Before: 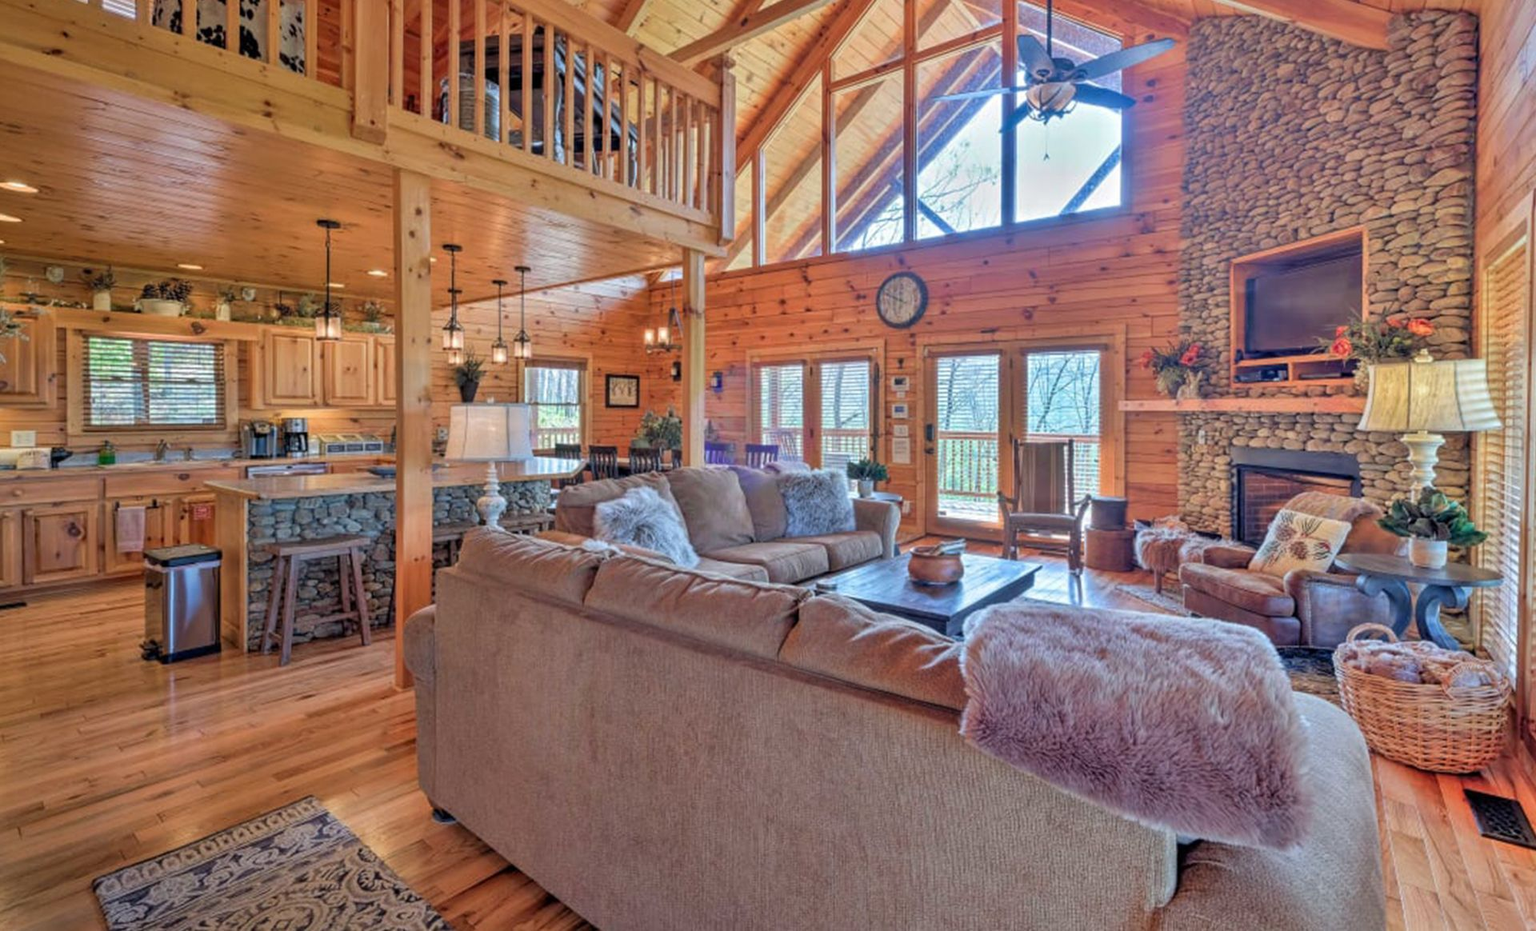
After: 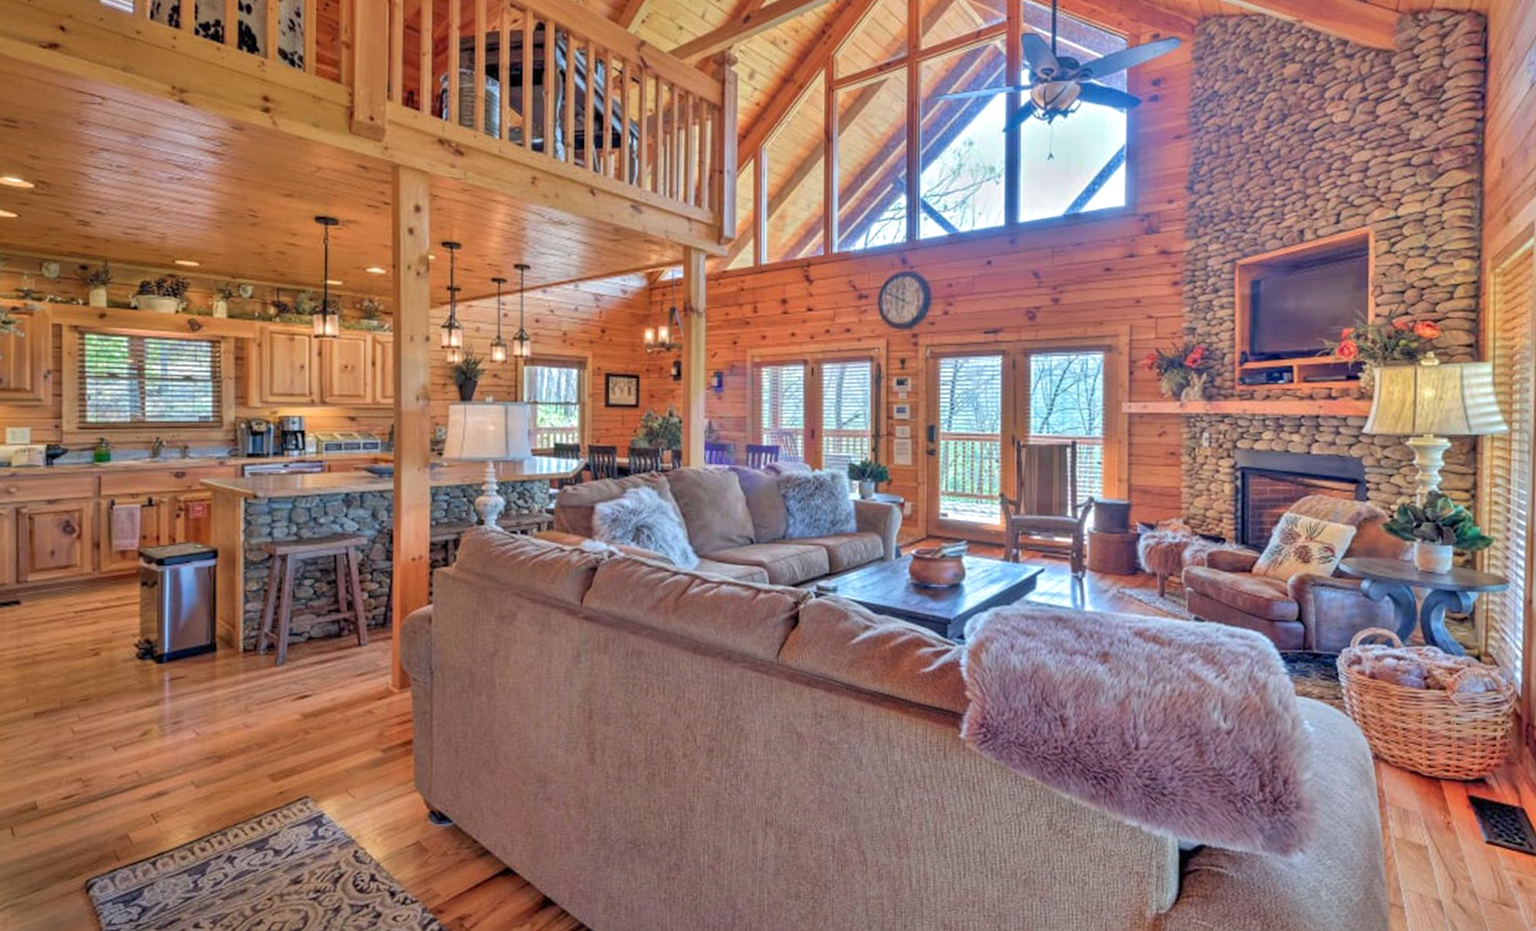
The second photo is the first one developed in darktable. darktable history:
shadows and highlights: on, module defaults
crop and rotate: angle -0.268°
exposure: exposure 0.202 EV, compensate exposure bias true, compensate highlight preservation false
